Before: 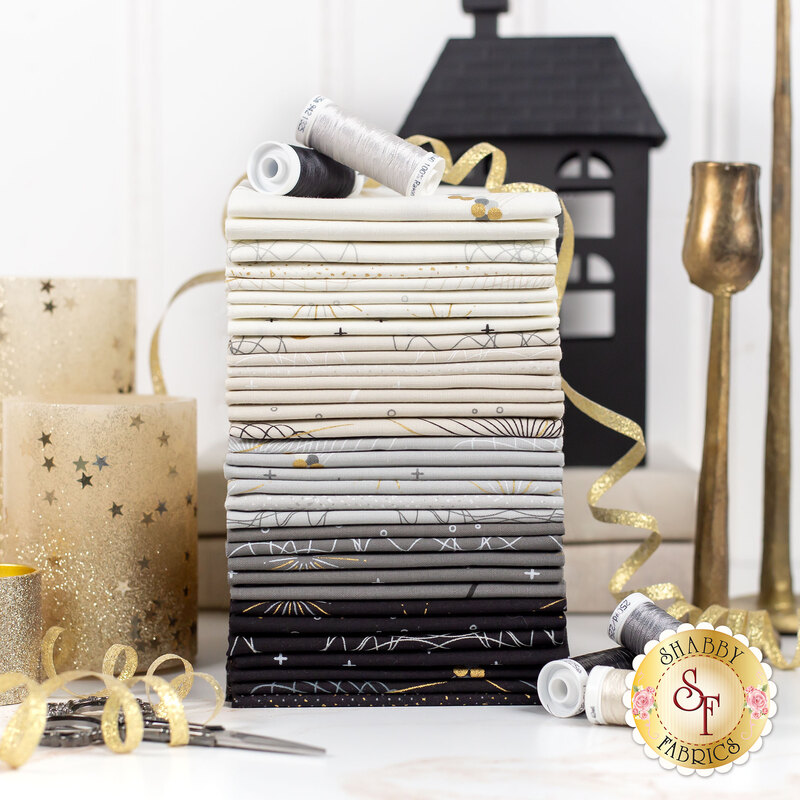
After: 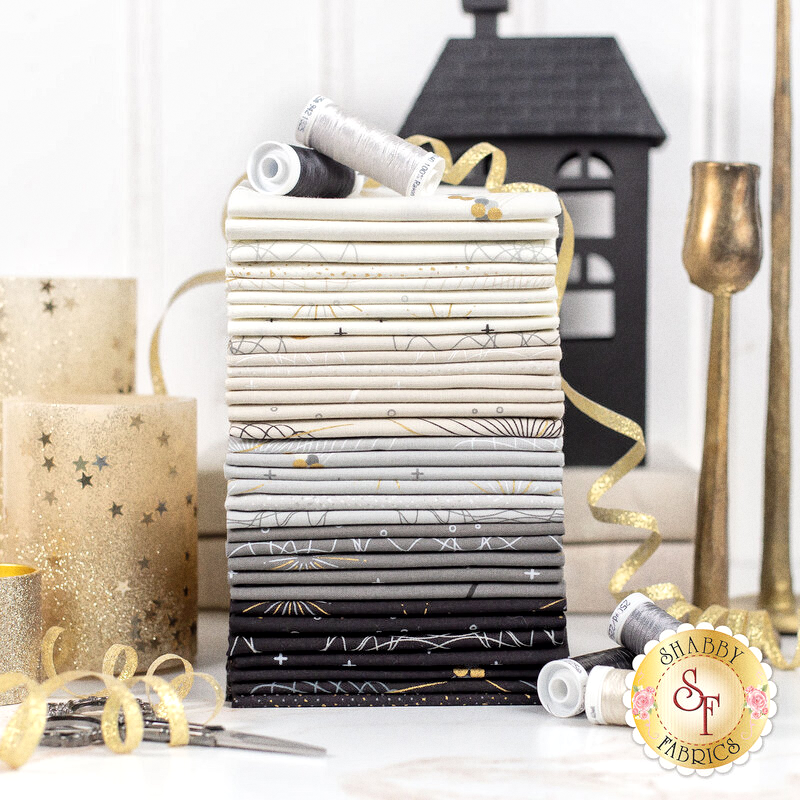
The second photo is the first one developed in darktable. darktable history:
grain: coarseness 0.09 ISO
global tonemap: drago (1, 100), detail 1
